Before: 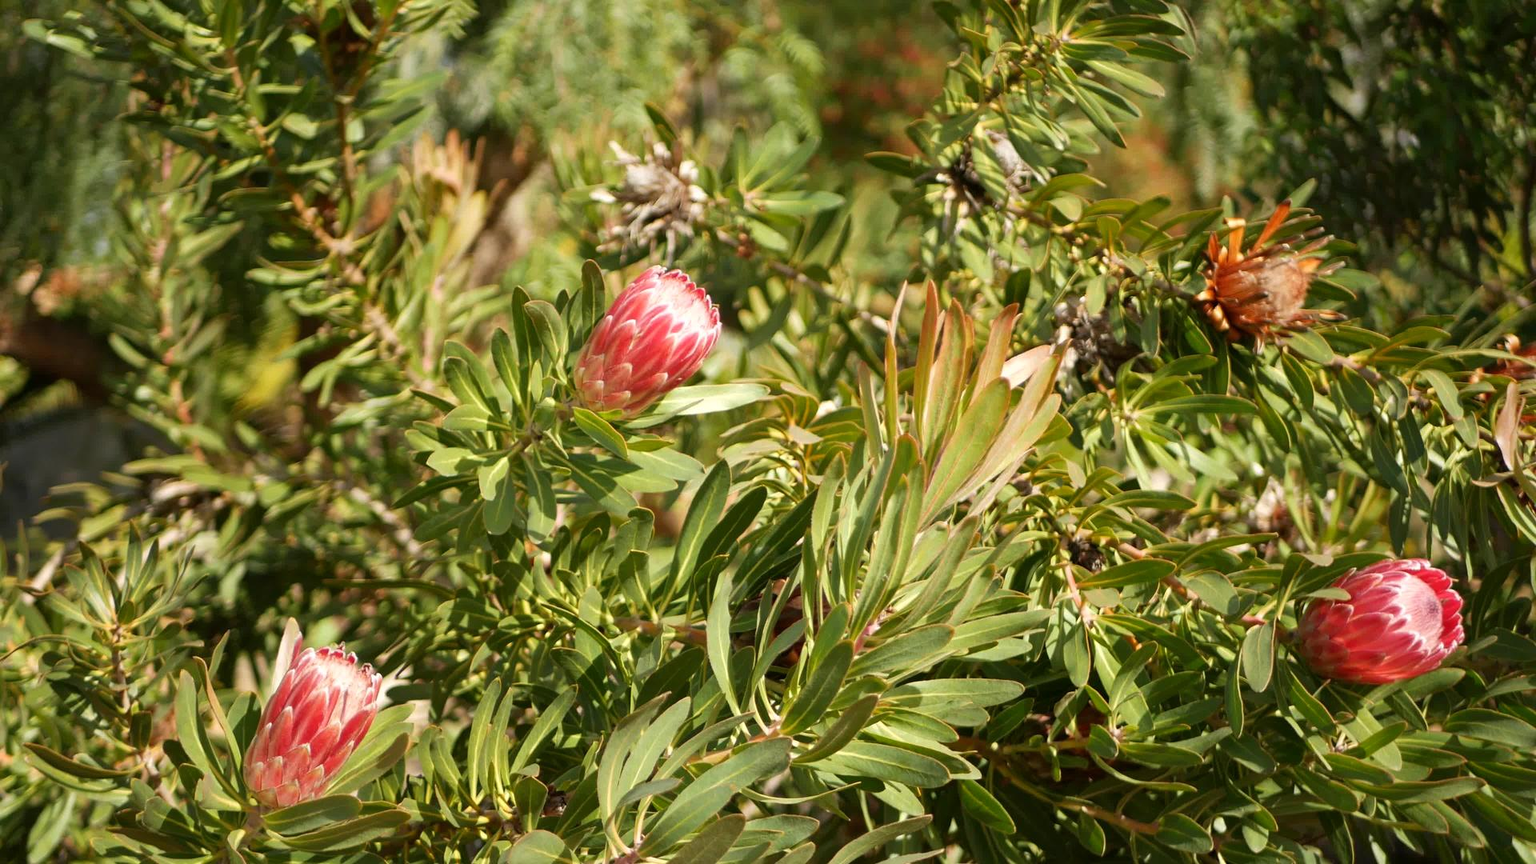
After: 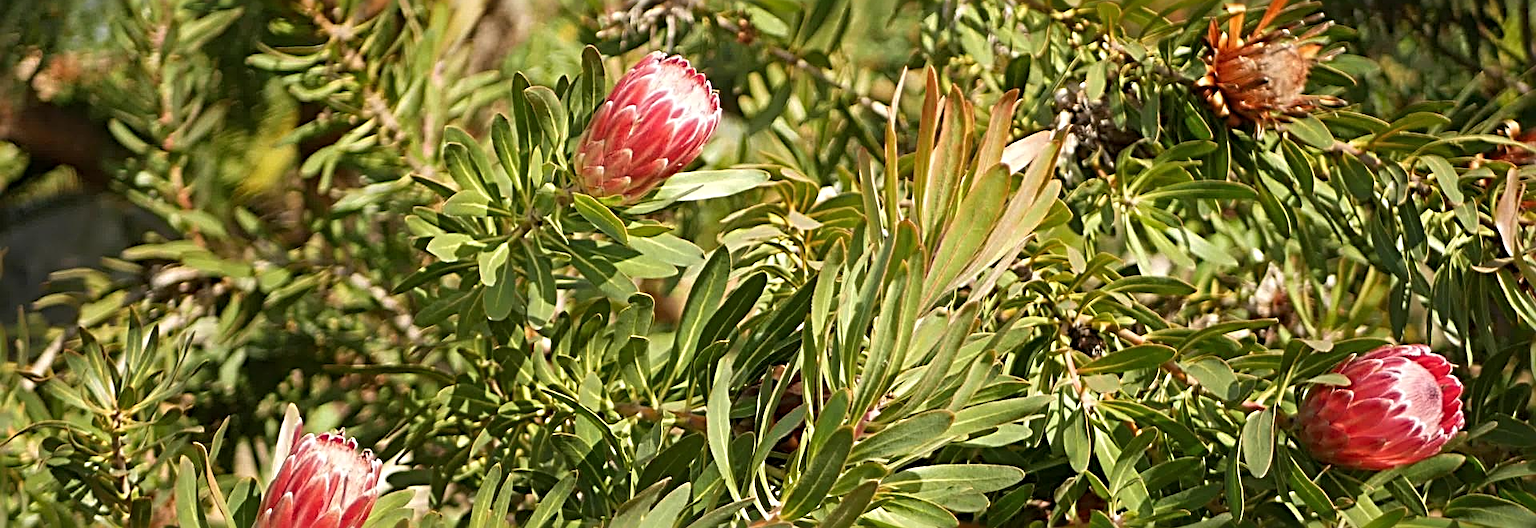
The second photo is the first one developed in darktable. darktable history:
crop and rotate: top 24.858%, bottom 13.949%
sharpen: radius 3.639, amount 0.922
